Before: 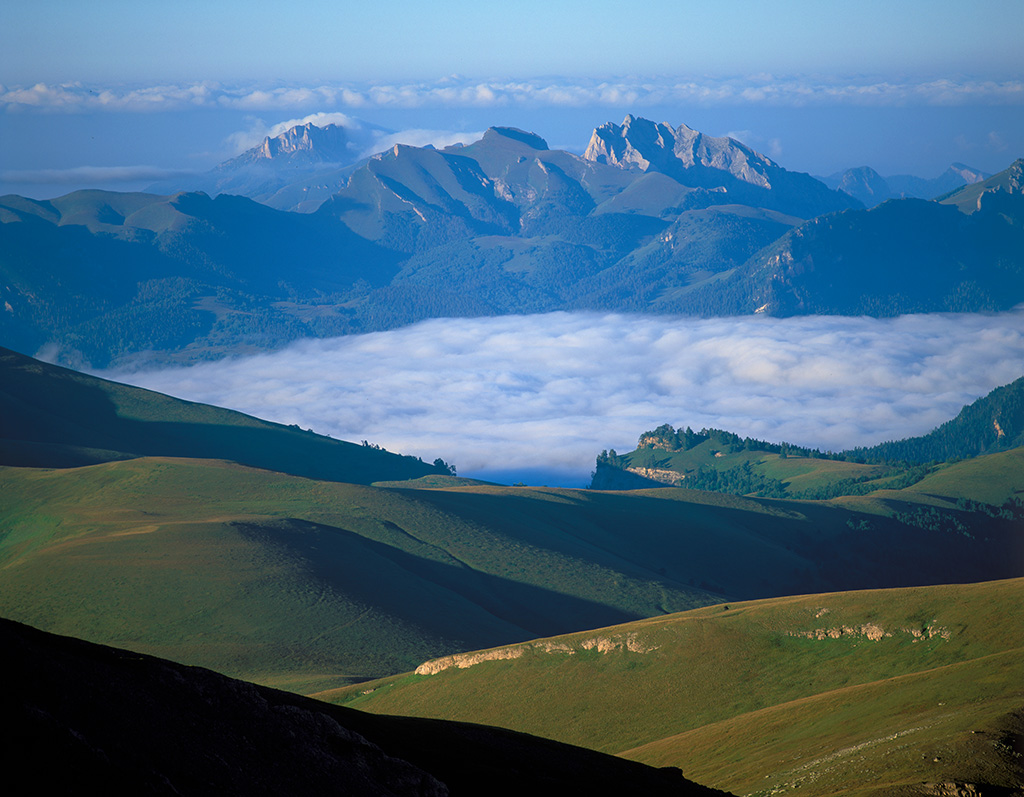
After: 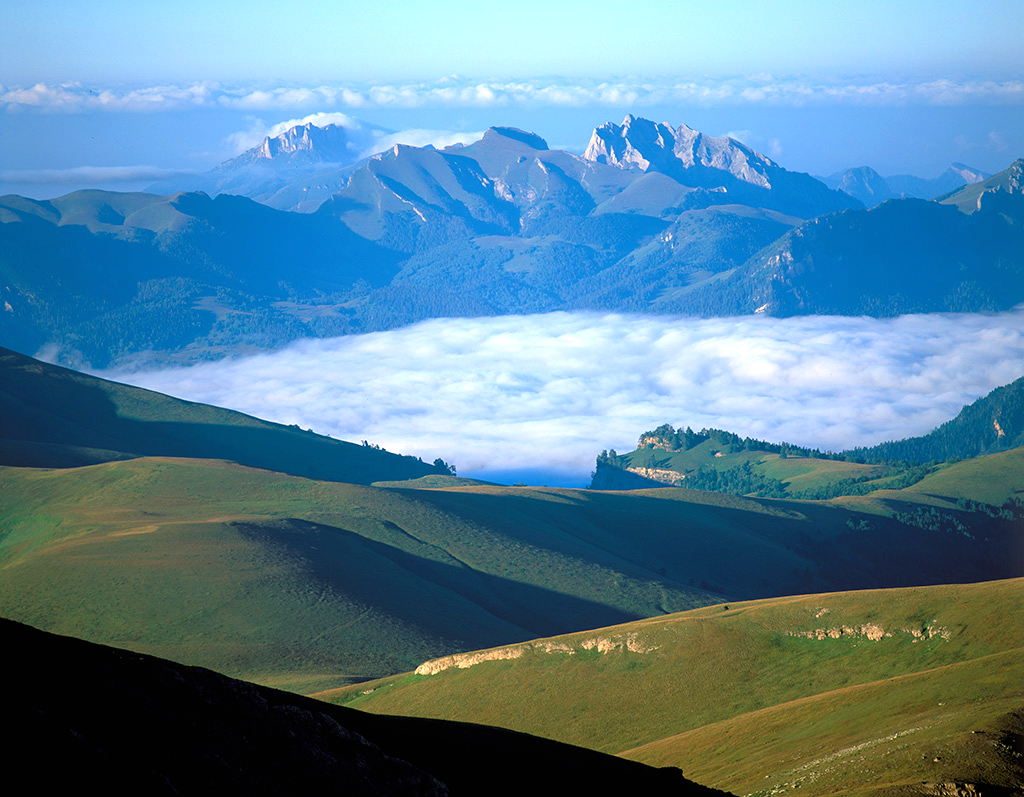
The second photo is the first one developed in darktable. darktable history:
exposure: black level correction 0, exposure 0.693 EV, compensate highlight preservation false
color calibration: illuminant same as pipeline (D50), adaptation none (bypass), x 0.333, y 0.334, temperature 5020.64 K
